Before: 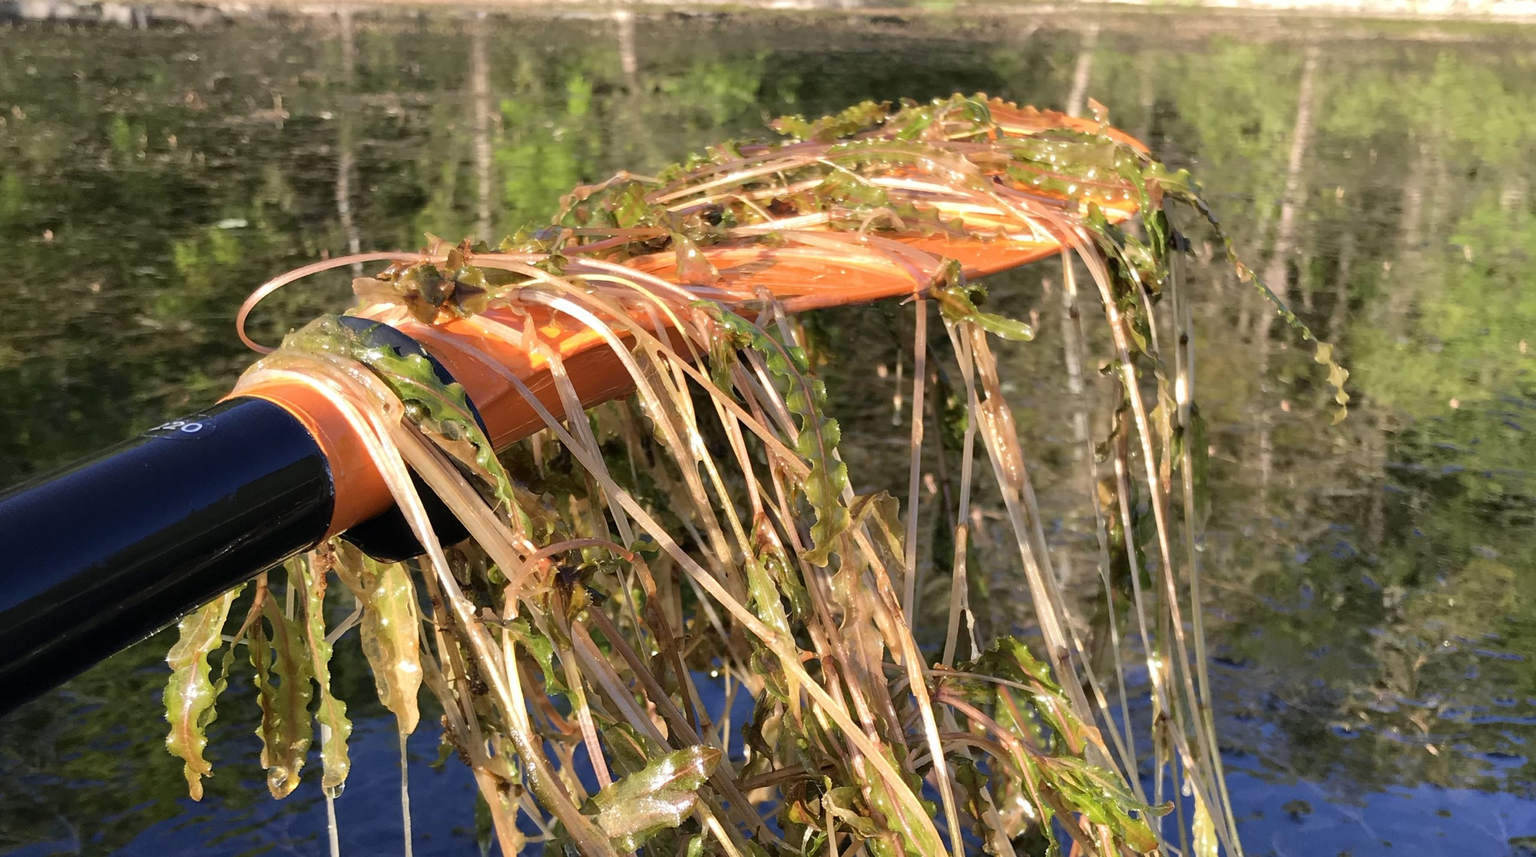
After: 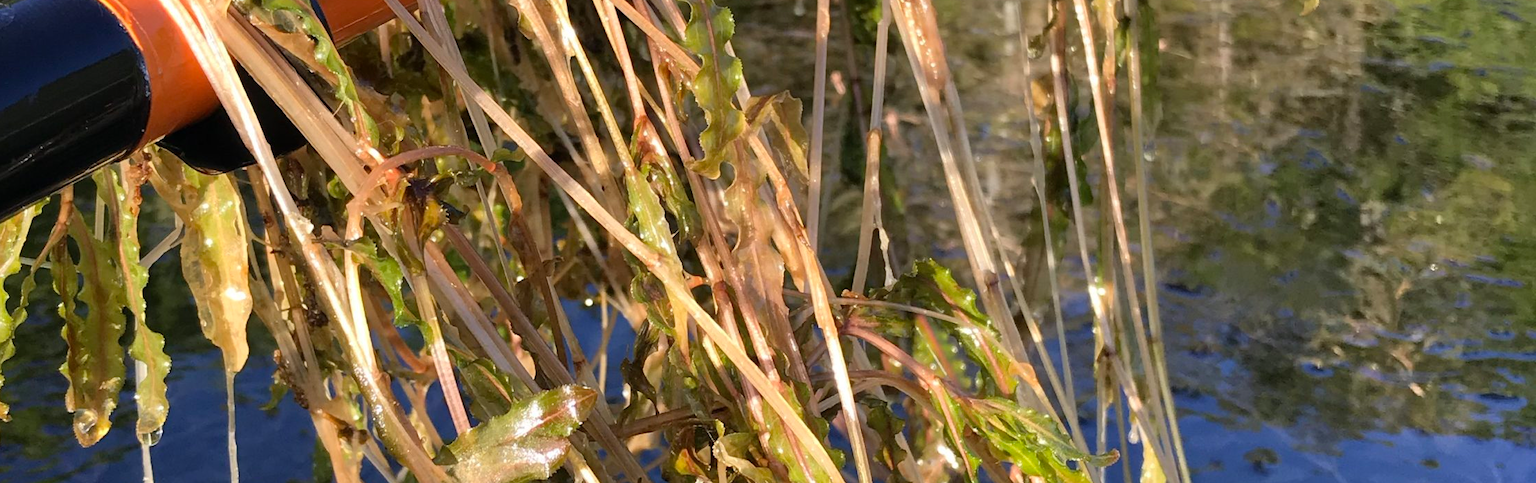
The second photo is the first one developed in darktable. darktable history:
crop and rotate: left 13.306%, top 48.129%, bottom 2.928%
base curve: curves: ch0 [(0, 0) (0.297, 0.298) (1, 1)], preserve colors none
